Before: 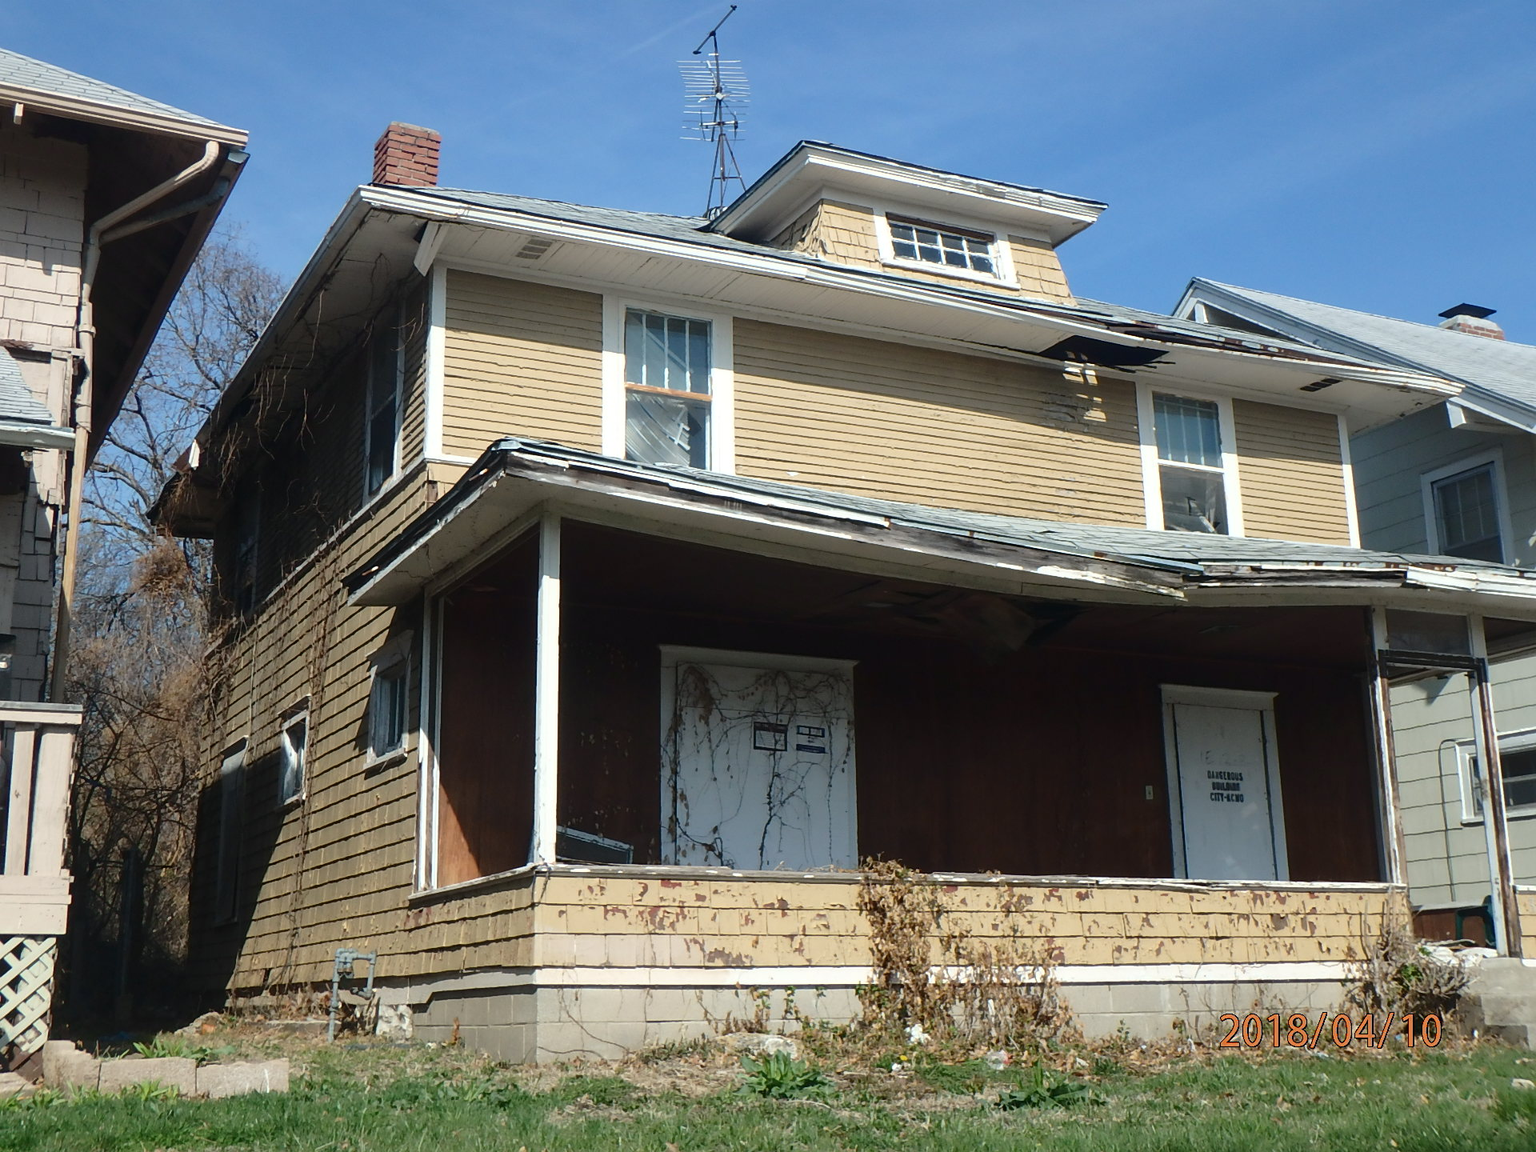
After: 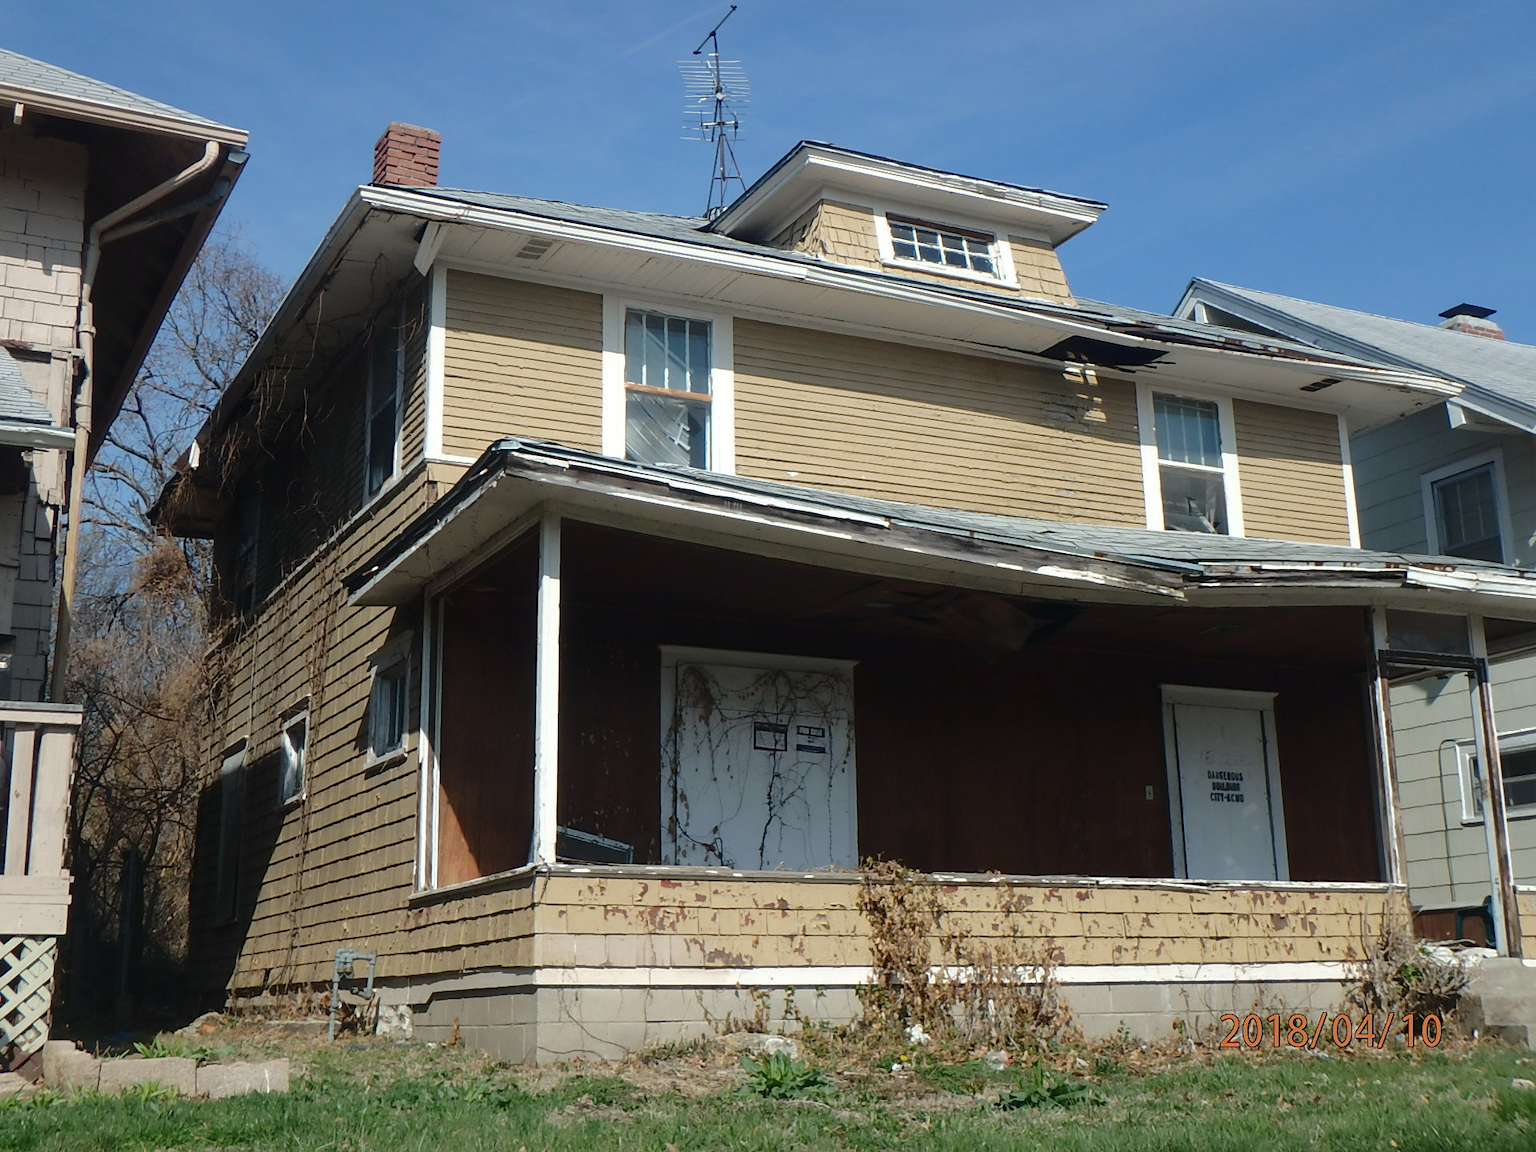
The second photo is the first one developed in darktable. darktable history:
rgb curve: curves: ch0 [(0, 0) (0.175, 0.154) (0.785, 0.663) (1, 1)]
